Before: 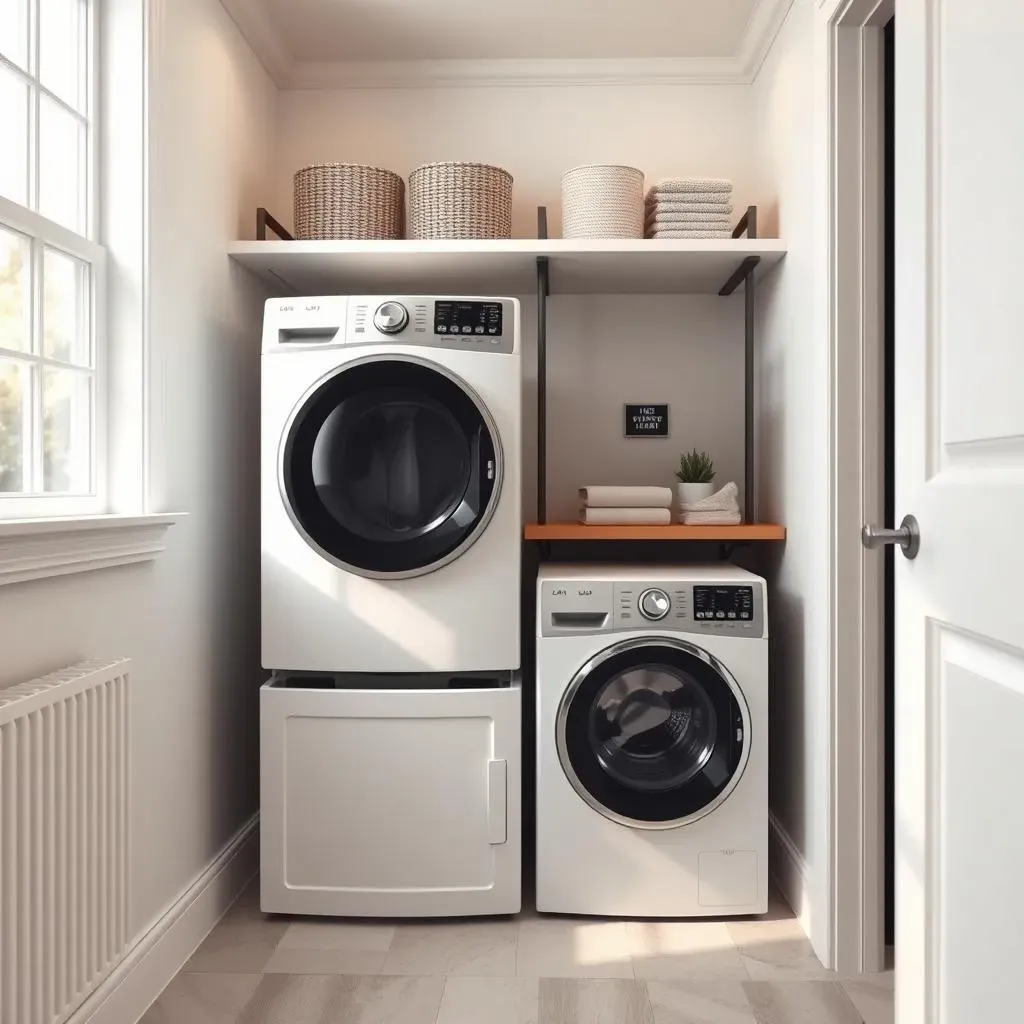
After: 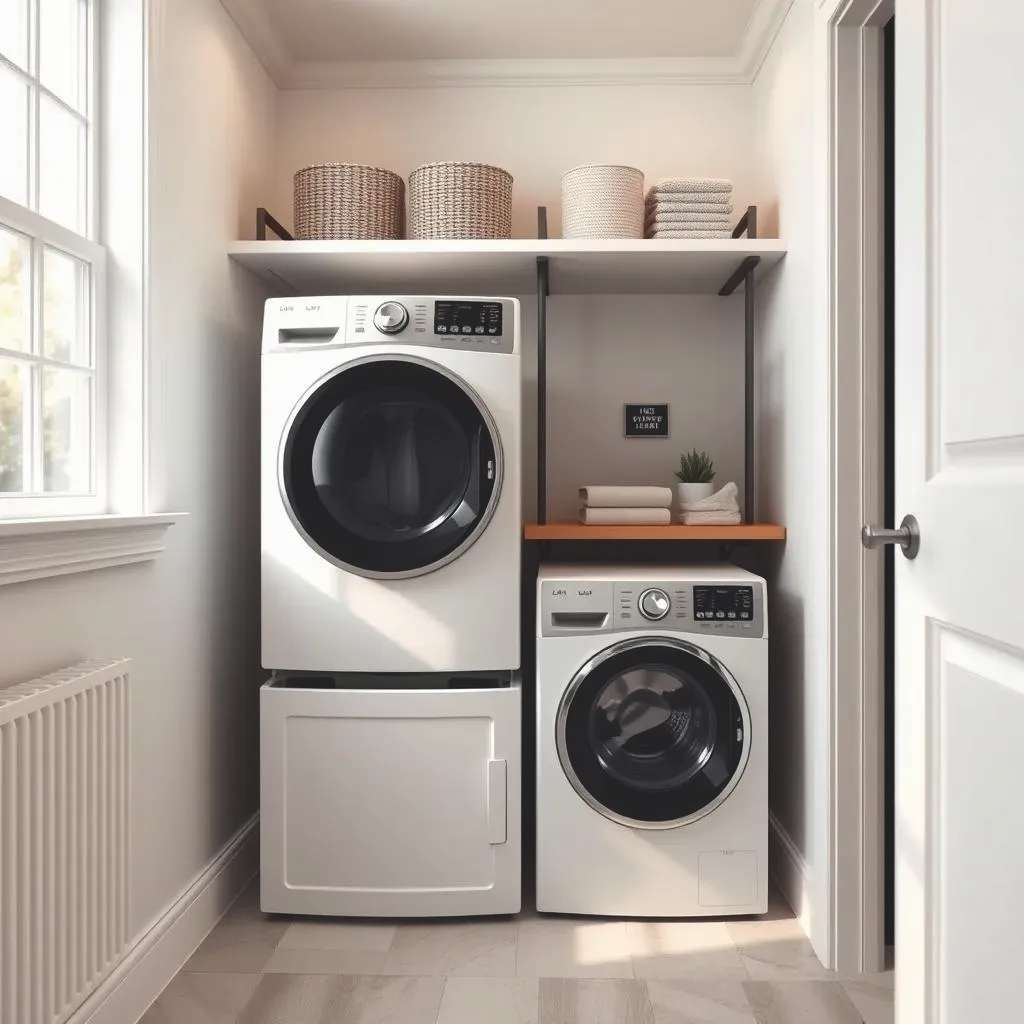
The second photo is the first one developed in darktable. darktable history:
levels: levels [0.016, 0.484, 0.953]
exposure: black level correction -0.013, exposure -0.189 EV, compensate exposure bias true, compensate highlight preservation false
